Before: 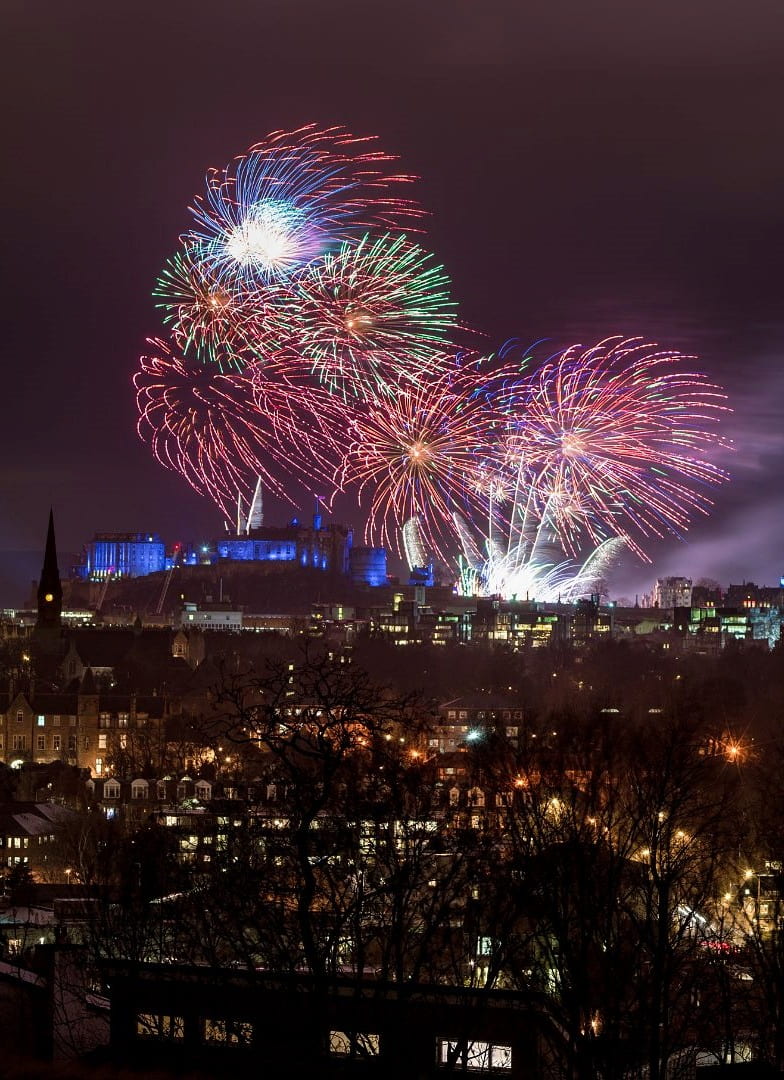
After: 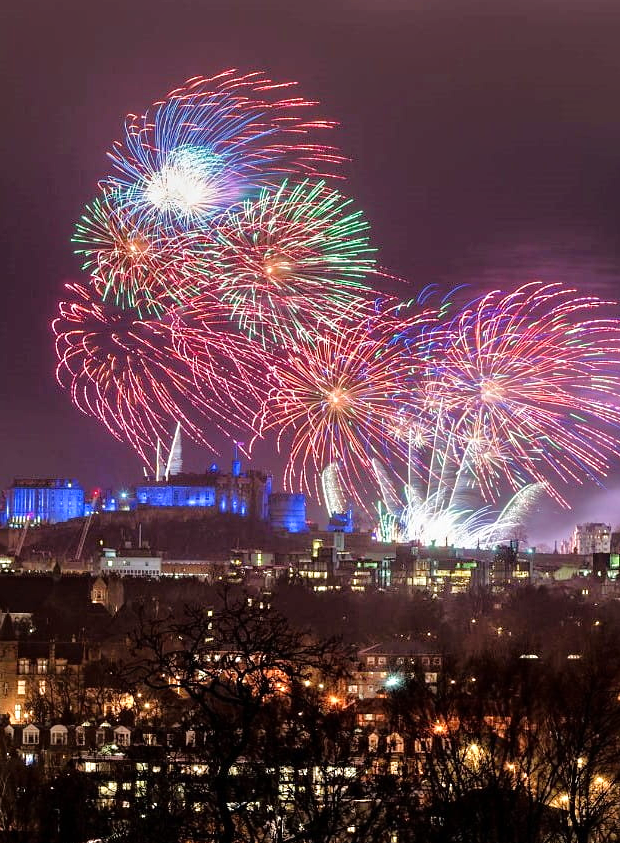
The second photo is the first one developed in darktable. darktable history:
tone equalizer: -7 EV 0.142 EV, -6 EV 0.569 EV, -5 EV 1.17 EV, -4 EV 1.31 EV, -3 EV 1.17 EV, -2 EV 0.6 EV, -1 EV 0.152 EV, mask exposure compensation -0.515 EV
crop and rotate: left 10.47%, top 5.018%, right 10.349%, bottom 16.86%
